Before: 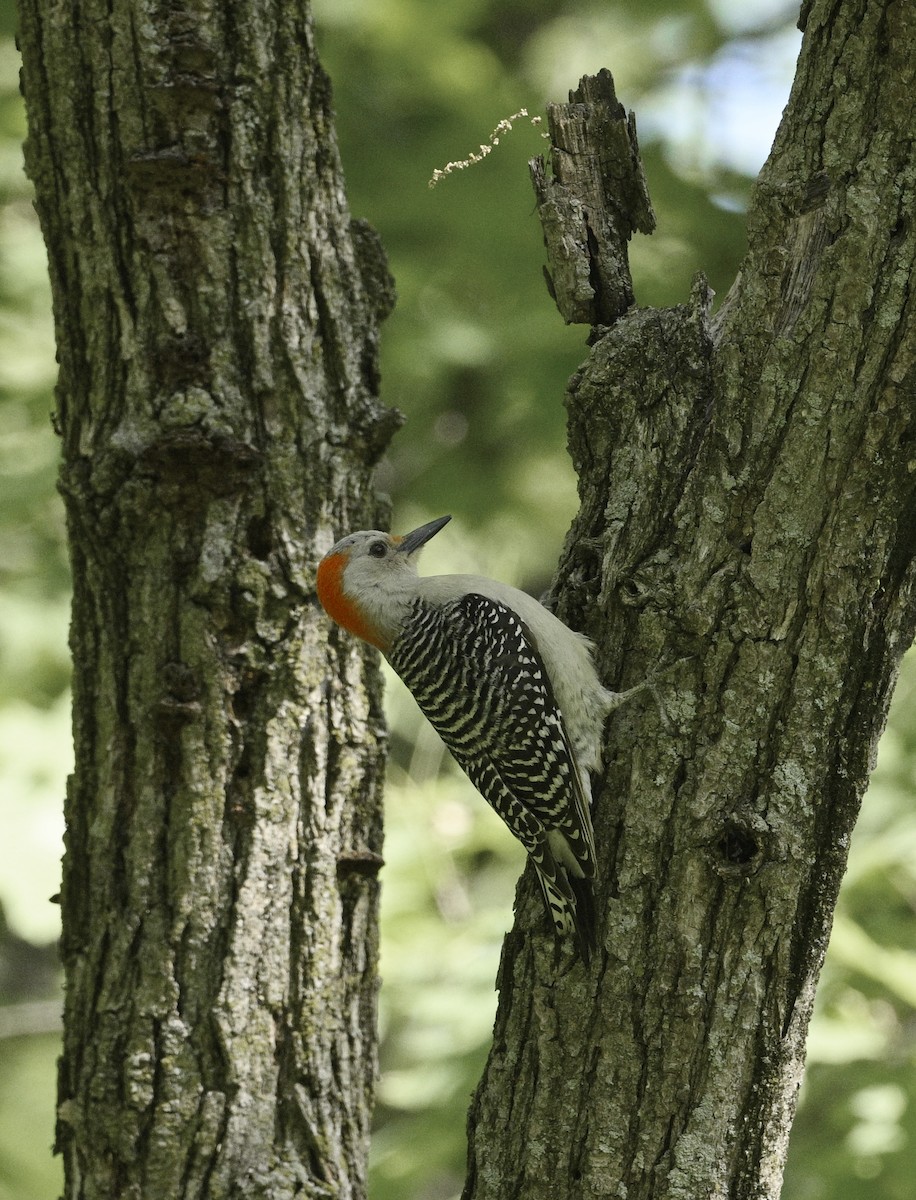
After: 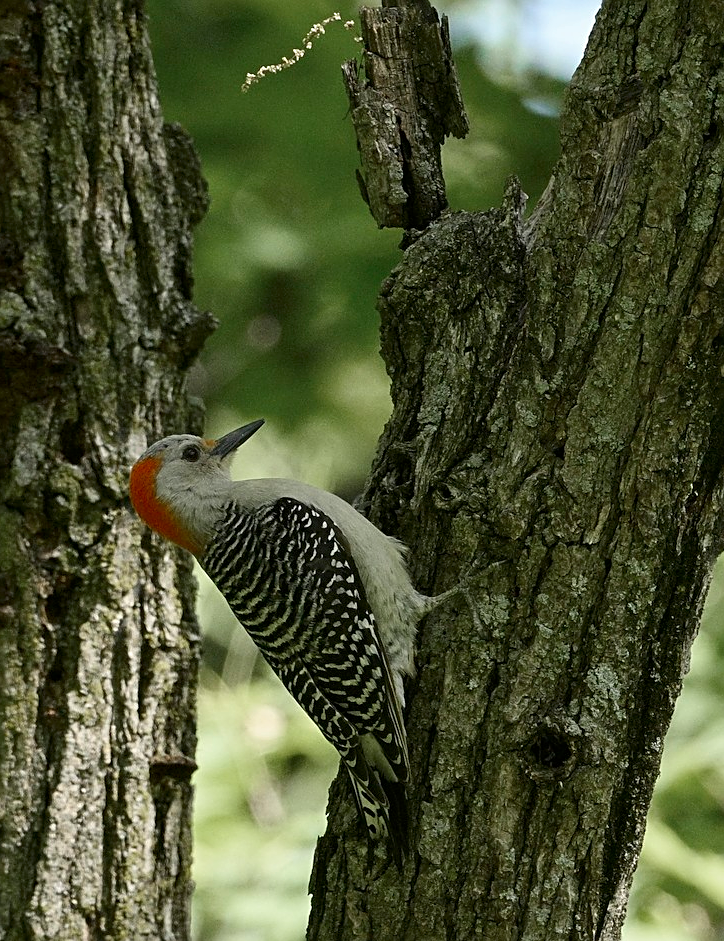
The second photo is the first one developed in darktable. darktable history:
contrast brightness saturation: brightness -0.09
sharpen: on, module defaults
crop and rotate: left 20.456%, top 8.08%, right 0.472%, bottom 13.426%
